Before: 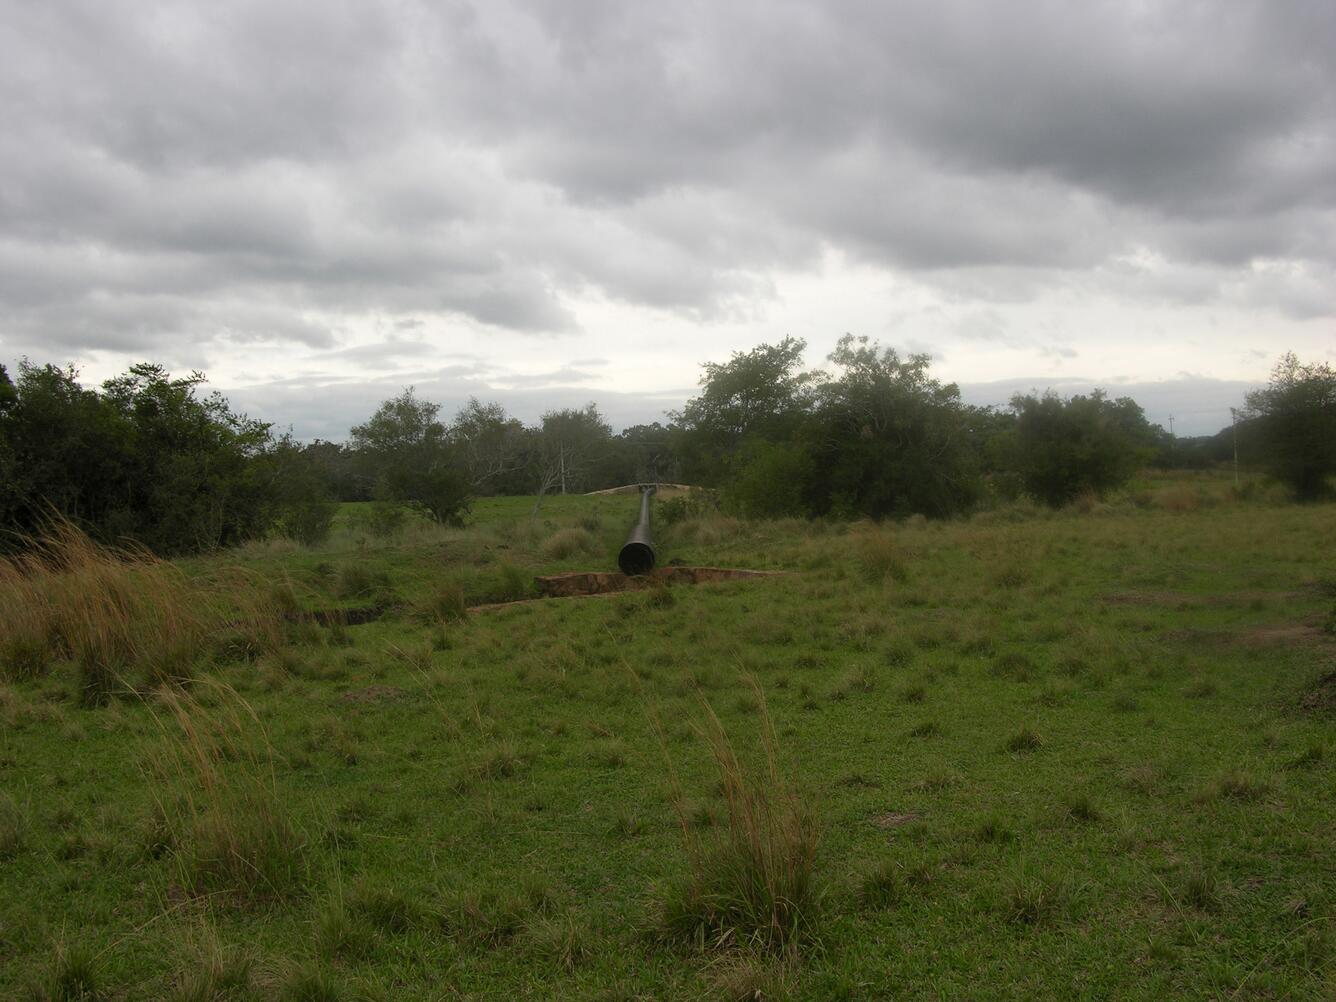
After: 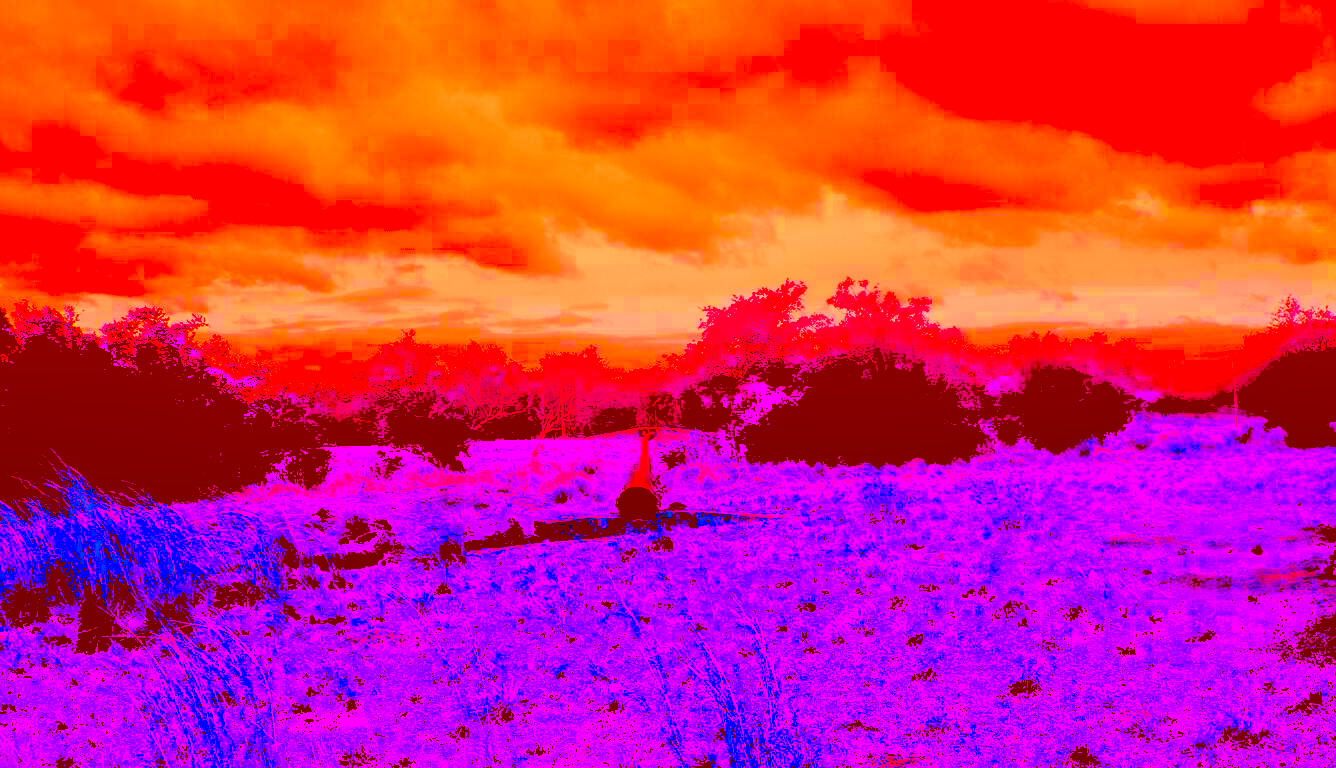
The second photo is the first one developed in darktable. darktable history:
crop: top 5.667%, bottom 17.637%
exposure: black level correction 0.035, exposure 0.9 EV, compensate highlight preservation false
contrast brightness saturation: contrast 0.05, brightness 0.06, saturation 0.01
color correction: highlights a* -39.68, highlights b* -40, shadows a* -40, shadows b* -40, saturation -3
local contrast: on, module defaults
